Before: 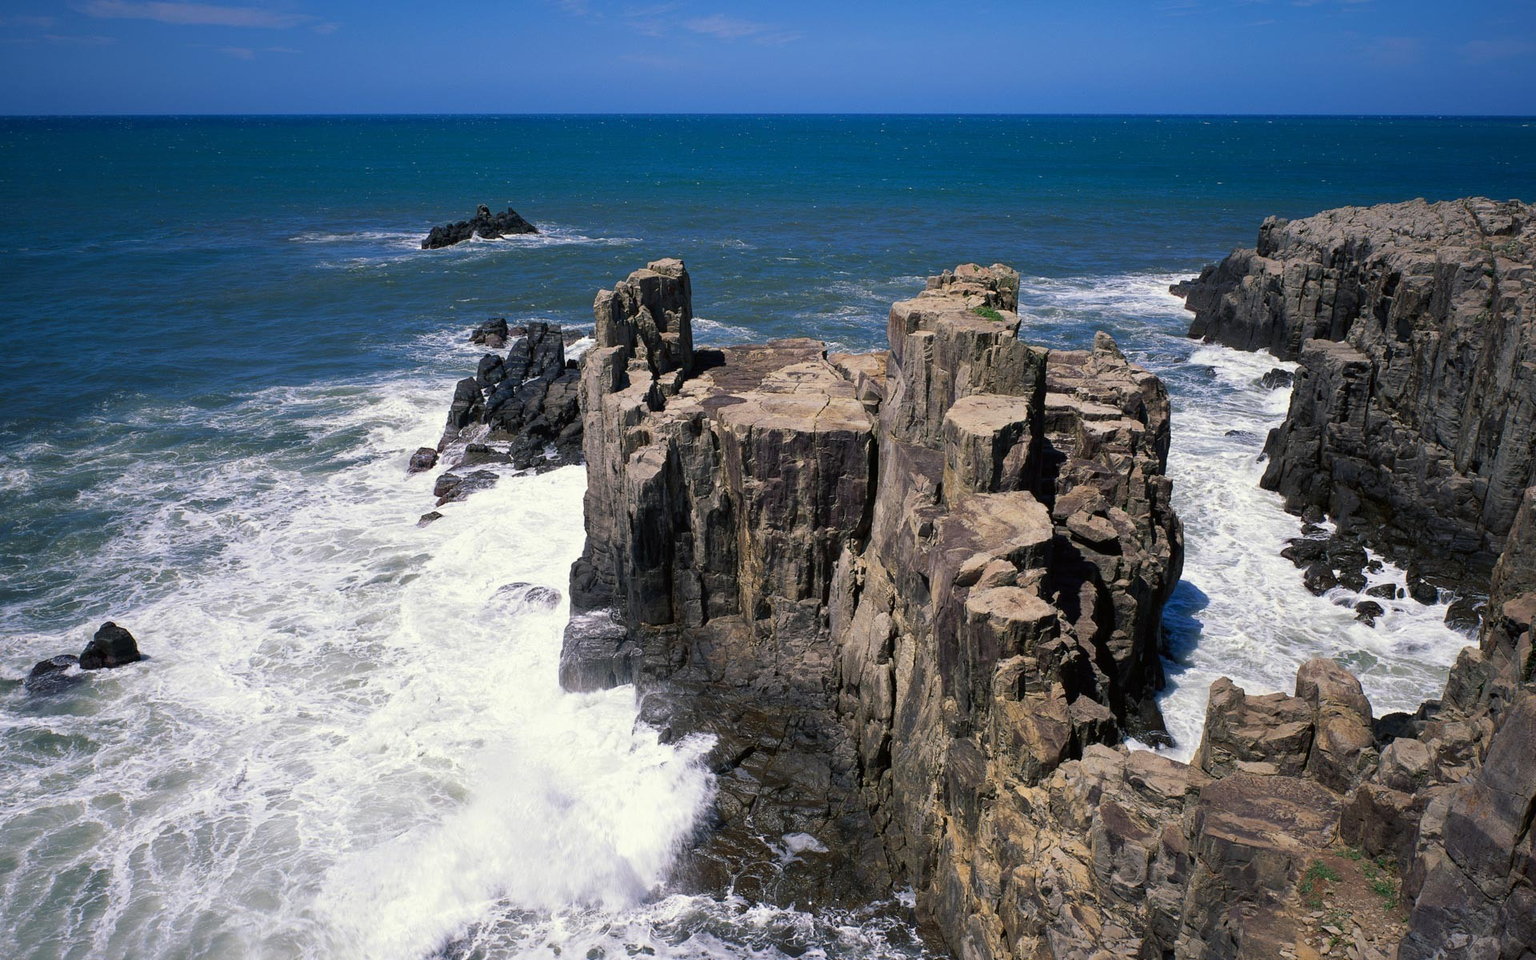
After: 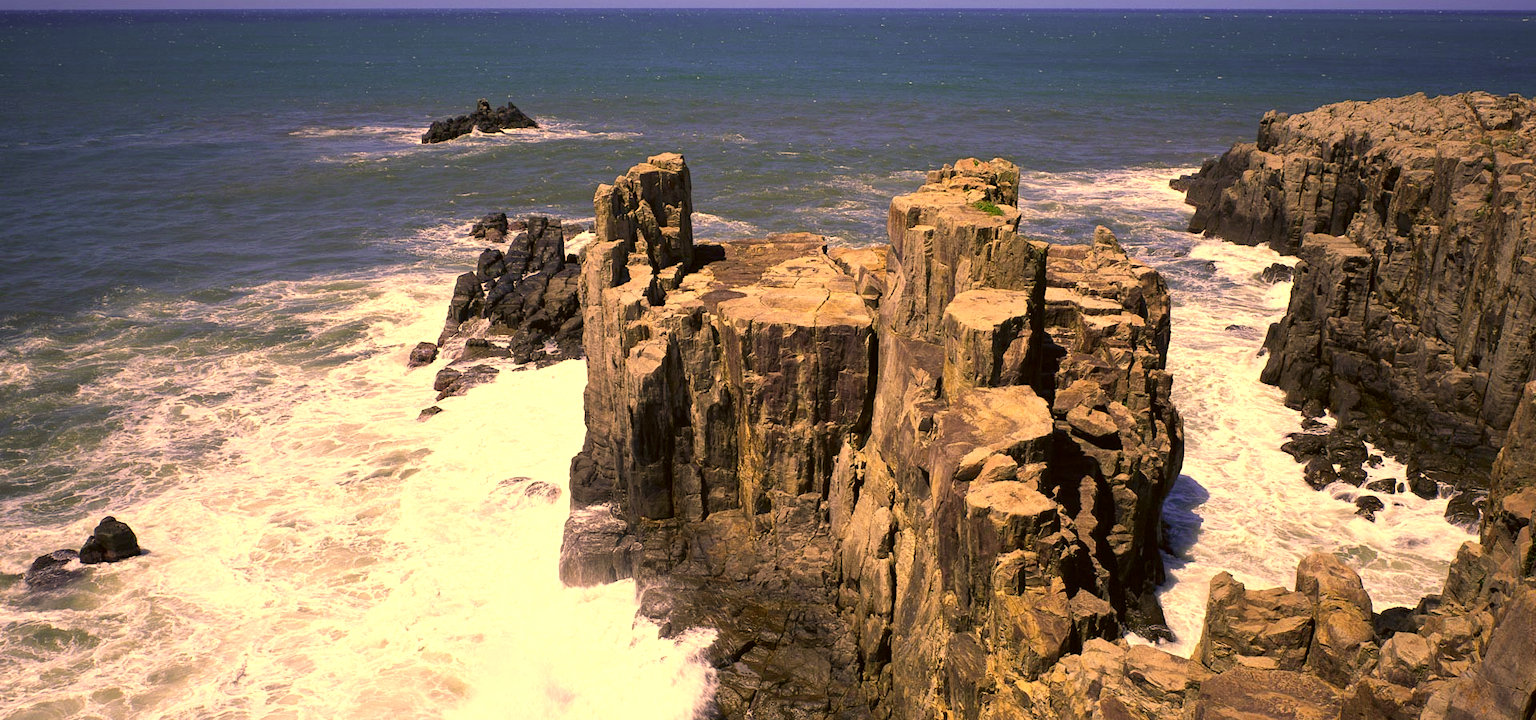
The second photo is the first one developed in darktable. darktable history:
exposure: black level correction 0, exposure 0.5 EV, compensate exposure bias true, compensate highlight preservation false
crop: top 11.009%, bottom 13.889%
color correction: highlights a* 18.37, highlights b* 36.05, shadows a* 1.68, shadows b* 6.3, saturation 1.05
